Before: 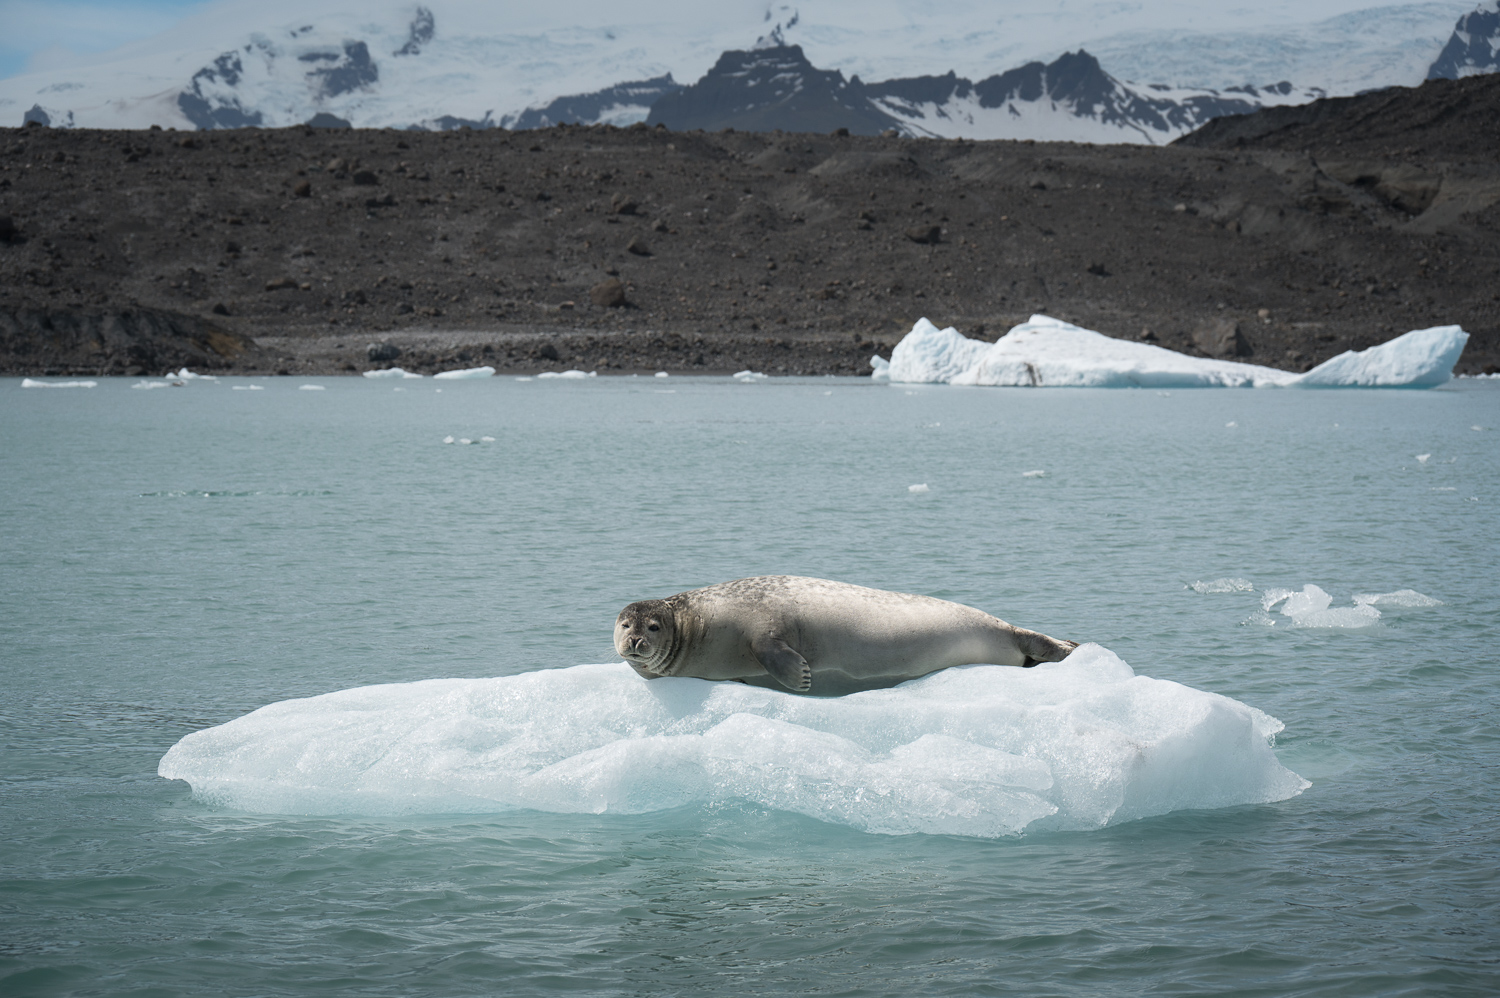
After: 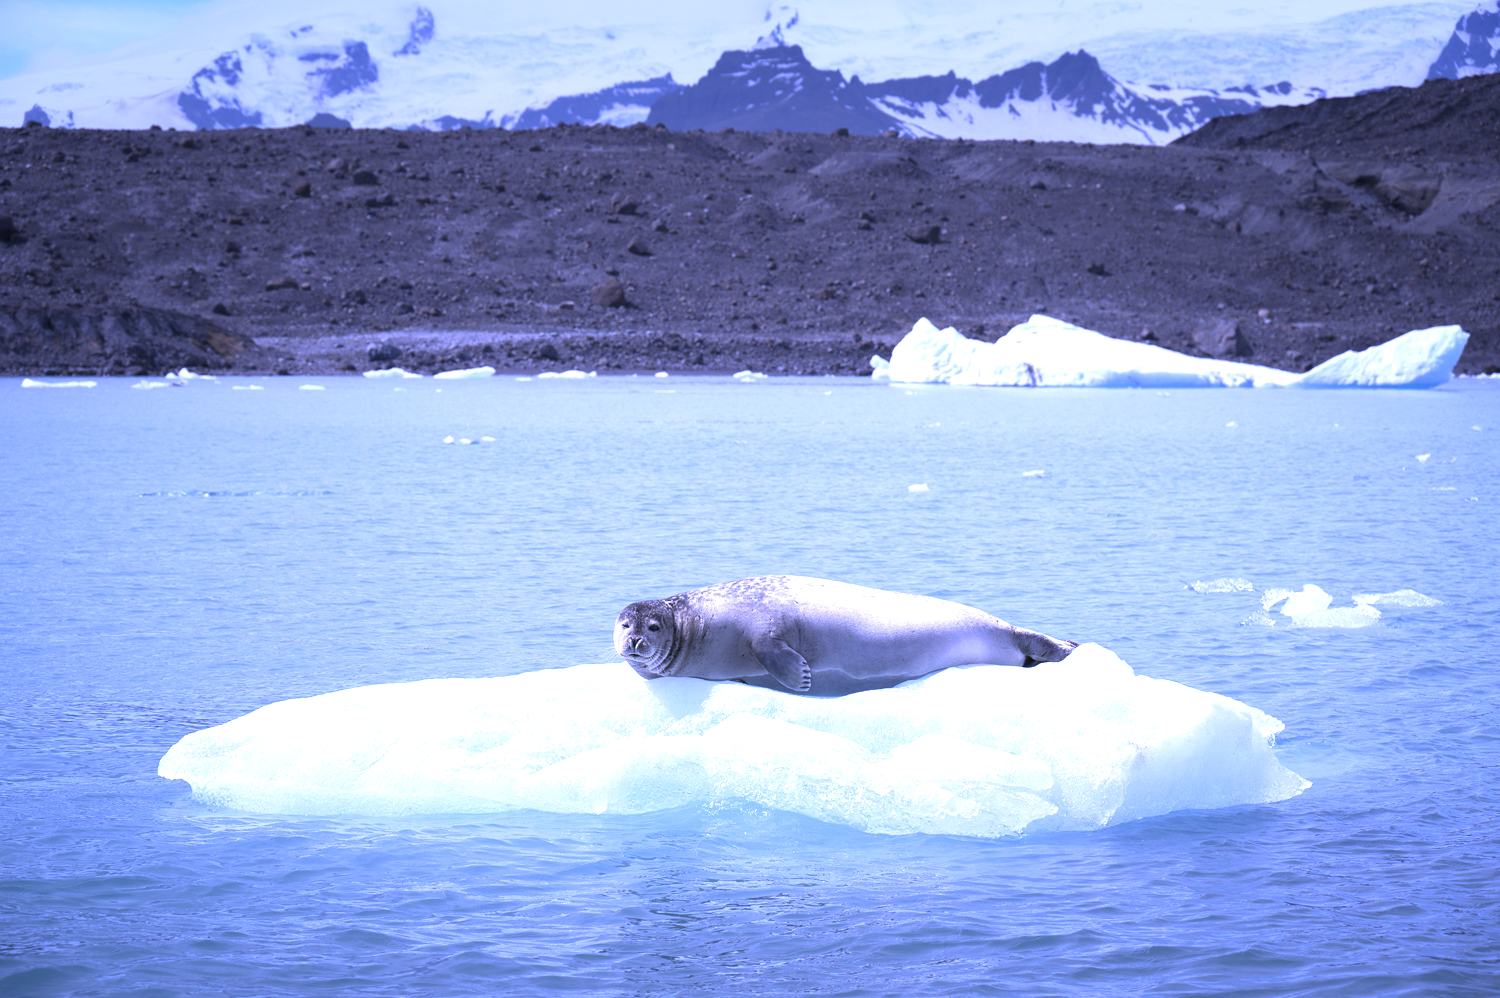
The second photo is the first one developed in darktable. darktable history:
exposure: exposure 0.77 EV, compensate highlight preservation false
white balance: red 0.98, blue 1.61
